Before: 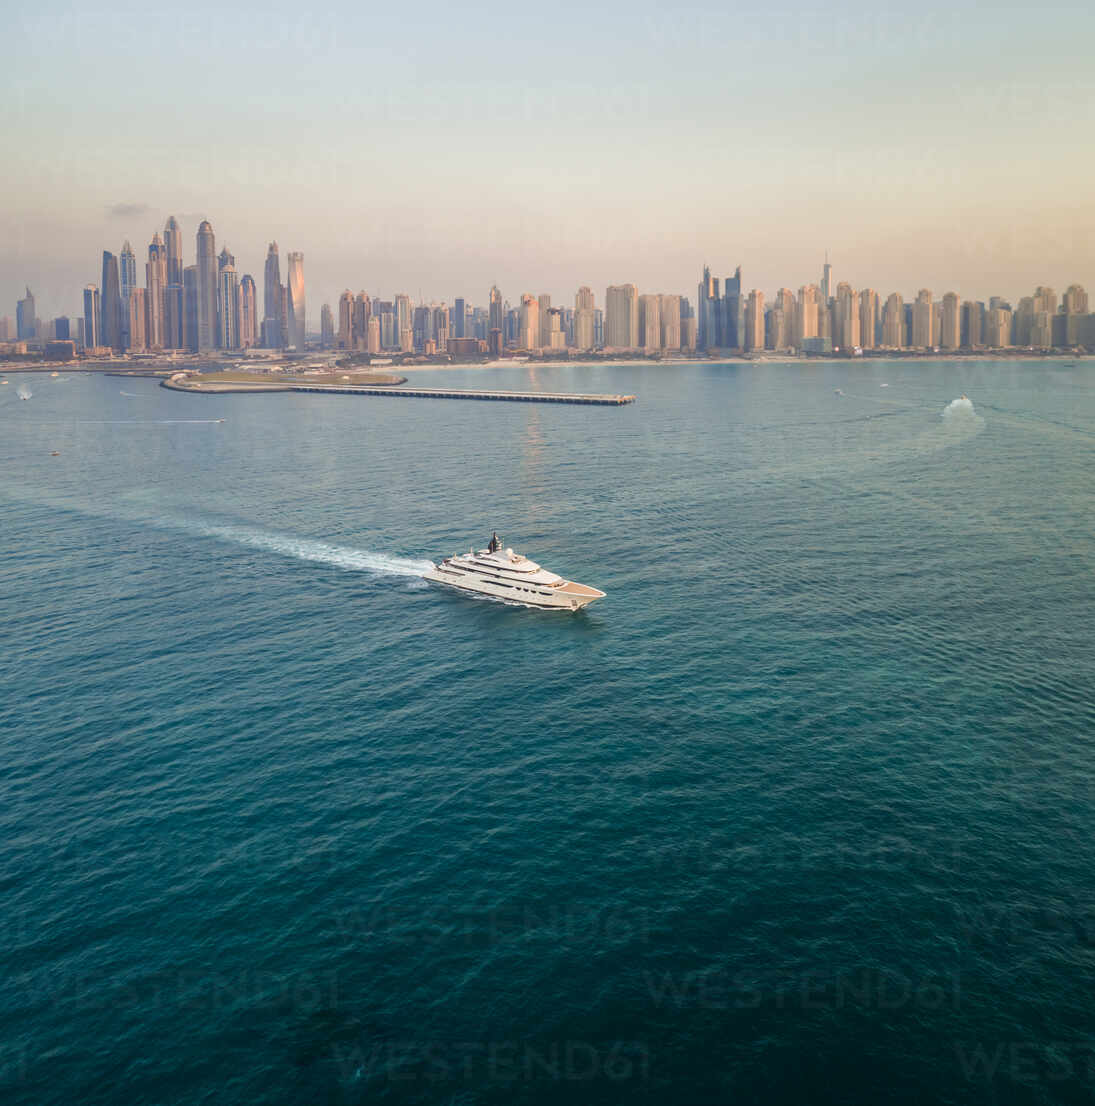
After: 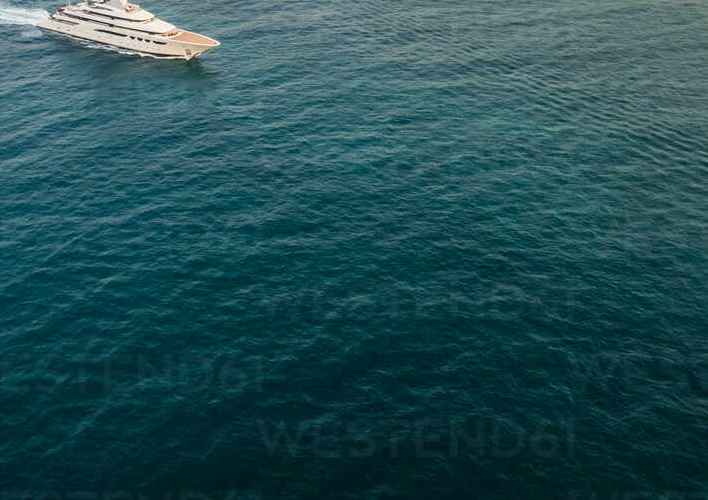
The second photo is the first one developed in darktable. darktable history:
exposure: compensate highlight preservation false
crop and rotate: left 35.26%, top 49.839%, bottom 4.895%
local contrast: mode bilateral grid, contrast 20, coarseness 51, detail 120%, midtone range 0.2
